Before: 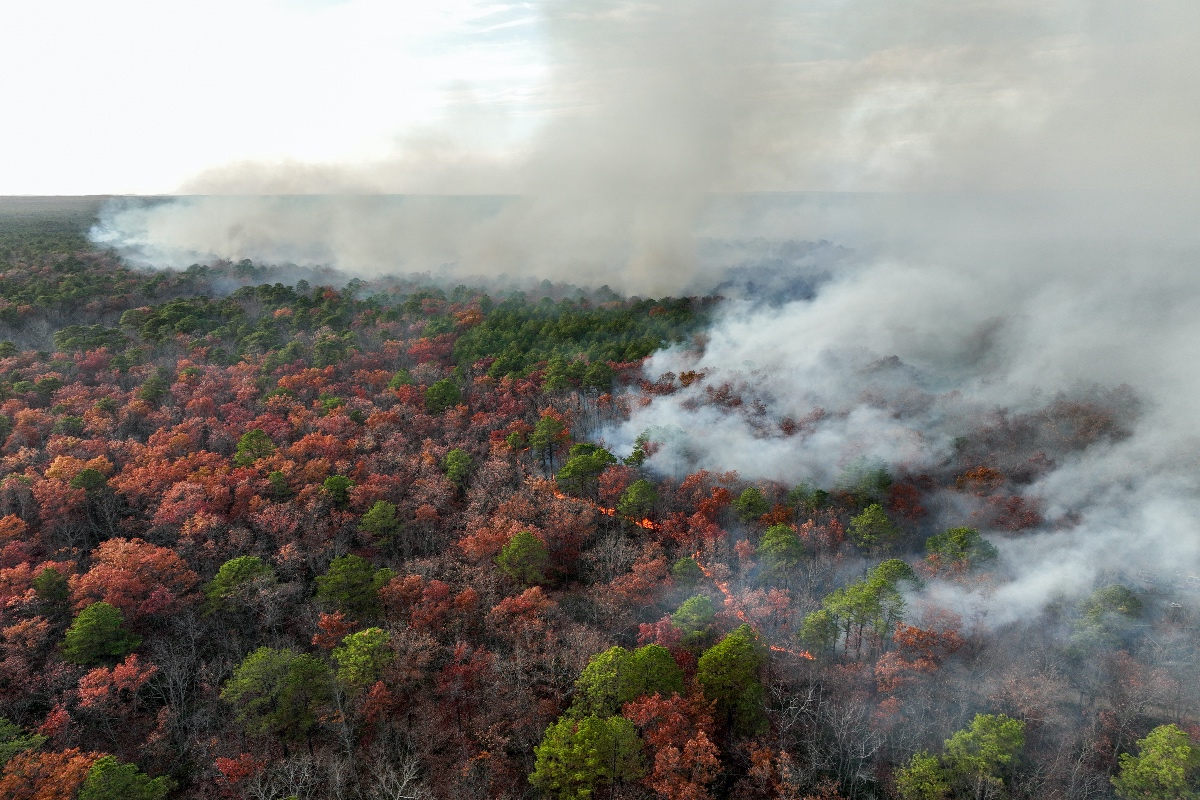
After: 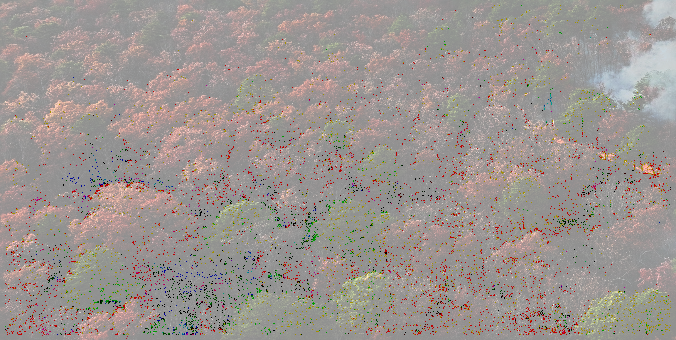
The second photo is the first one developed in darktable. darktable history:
crop: top 44.483%, right 43.593%, bottom 12.892%
local contrast: mode bilateral grid, contrast 20, coarseness 50, detail 120%, midtone range 0.2
contrast brightness saturation: contrast 0.07, brightness 0.08, saturation 0.18
sharpen: on, module defaults
tone curve: curves: ch0 [(0, 0) (0.003, 0.6) (0.011, 0.6) (0.025, 0.601) (0.044, 0.601) (0.069, 0.601) (0.1, 0.601) (0.136, 0.602) (0.177, 0.605) (0.224, 0.609) (0.277, 0.615) (0.335, 0.625) (0.399, 0.633) (0.468, 0.654) (0.543, 0.676) (0.623, 0.71) (0.709, 0.753) (0.801, 0.802) (0.898, 0.85) (1, 1)], preserve colors none
